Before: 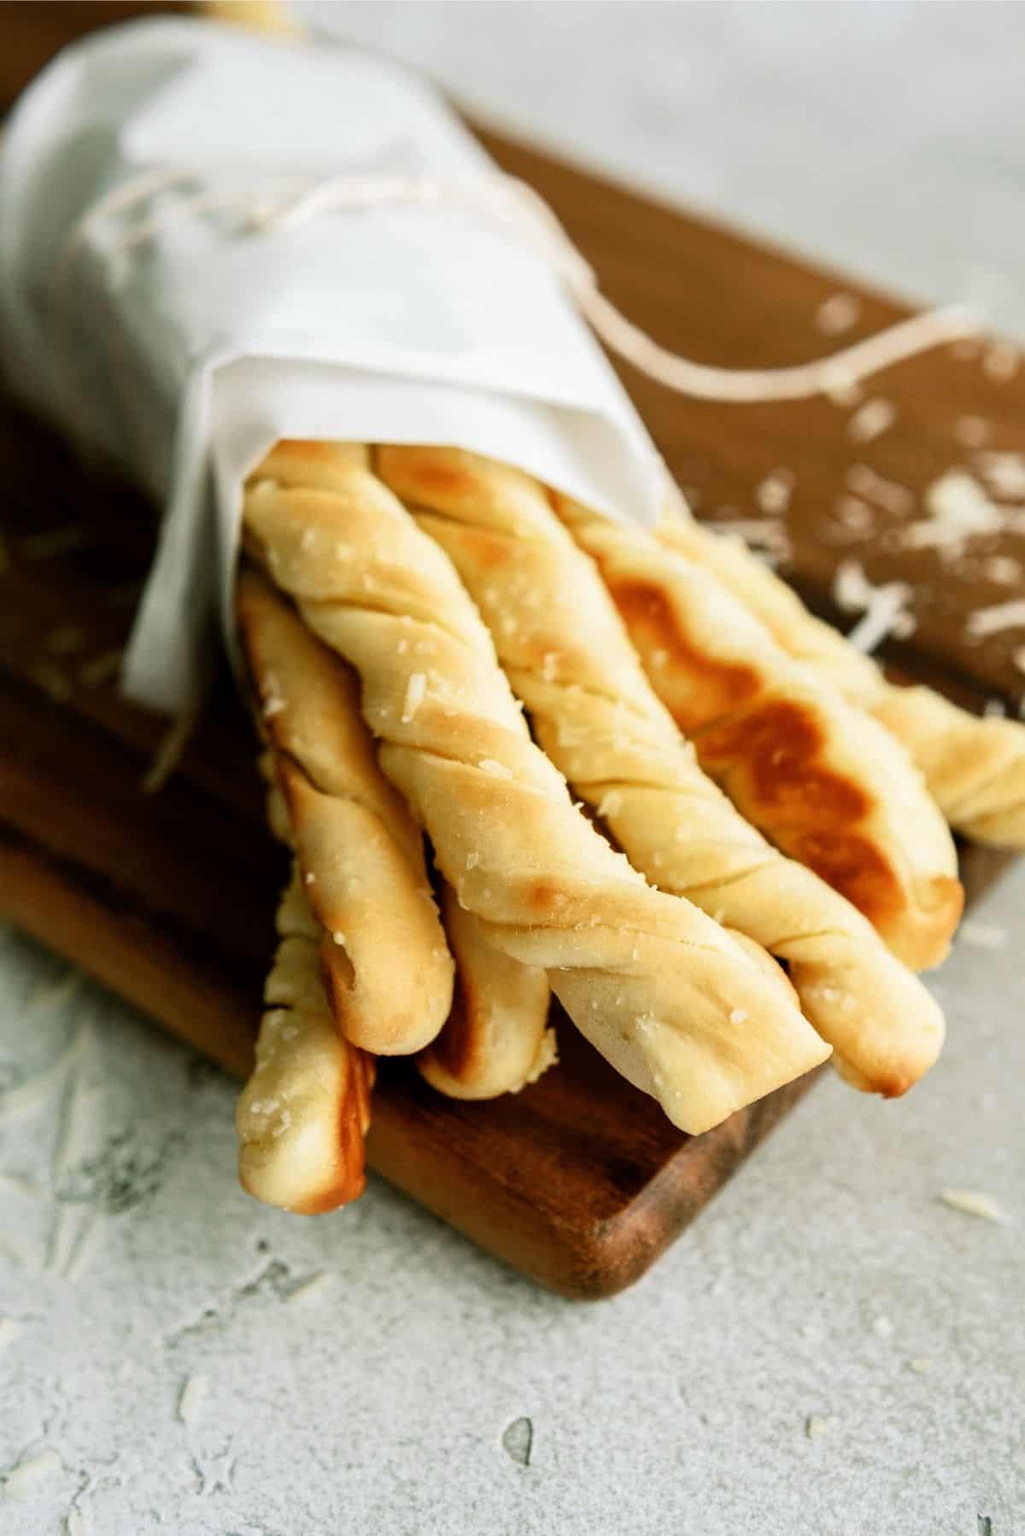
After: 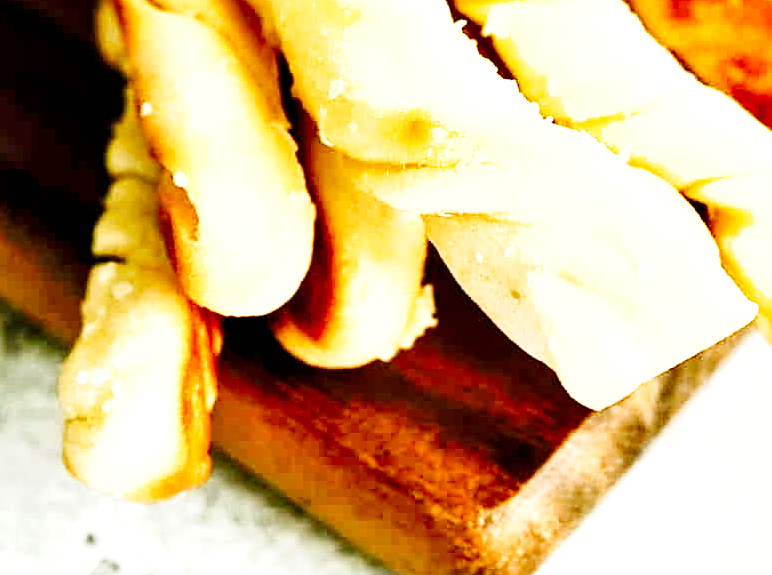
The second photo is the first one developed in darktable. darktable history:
exposure: black level correction 0.001, exposure 1.3 EV, compensate highlight preservation false
tone curve: curves: ch0 [(0, 0) (0.003, 0.003) (0.011, 0.013) (0.025, 0.028) (0.044, 0.05) (0.069, 0.079) (0.1, 0.113) (0.136, 0.154) (0.177, 0.201) (0.224, 0.268) (0.277, 0.38) (0.335, 0.486) (0.399, 0.588) (0.468, 0.688) (0.543, 0.787) (0.623, 0.854) (0.709, 0.916) (0.801, 0.957) (0.898, 0.978) (1, 1)], preserve colors none
local contrast: mode bilateral grid, contrast 20, coarseness 50, detail 130%, midtone range 0.2
crop: left 18.091%, top 51.13%, right 17.525%, bottom 16.85%
sharpen: on, module defaults
shadows and highlights: shadows 60, soften with gaussian
